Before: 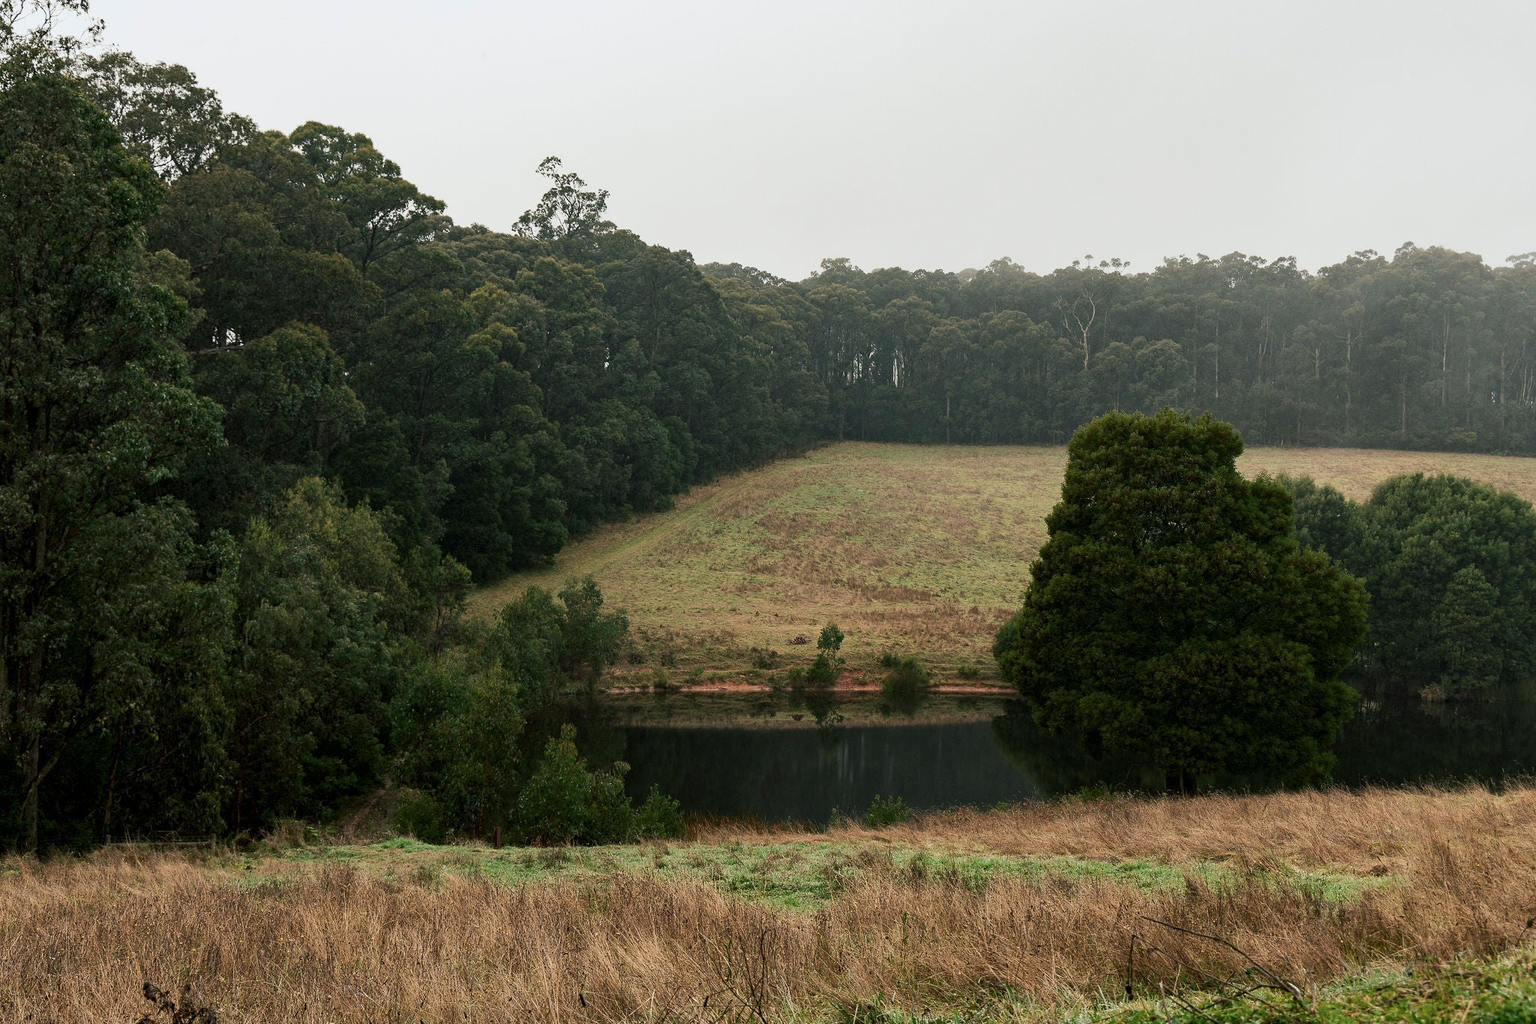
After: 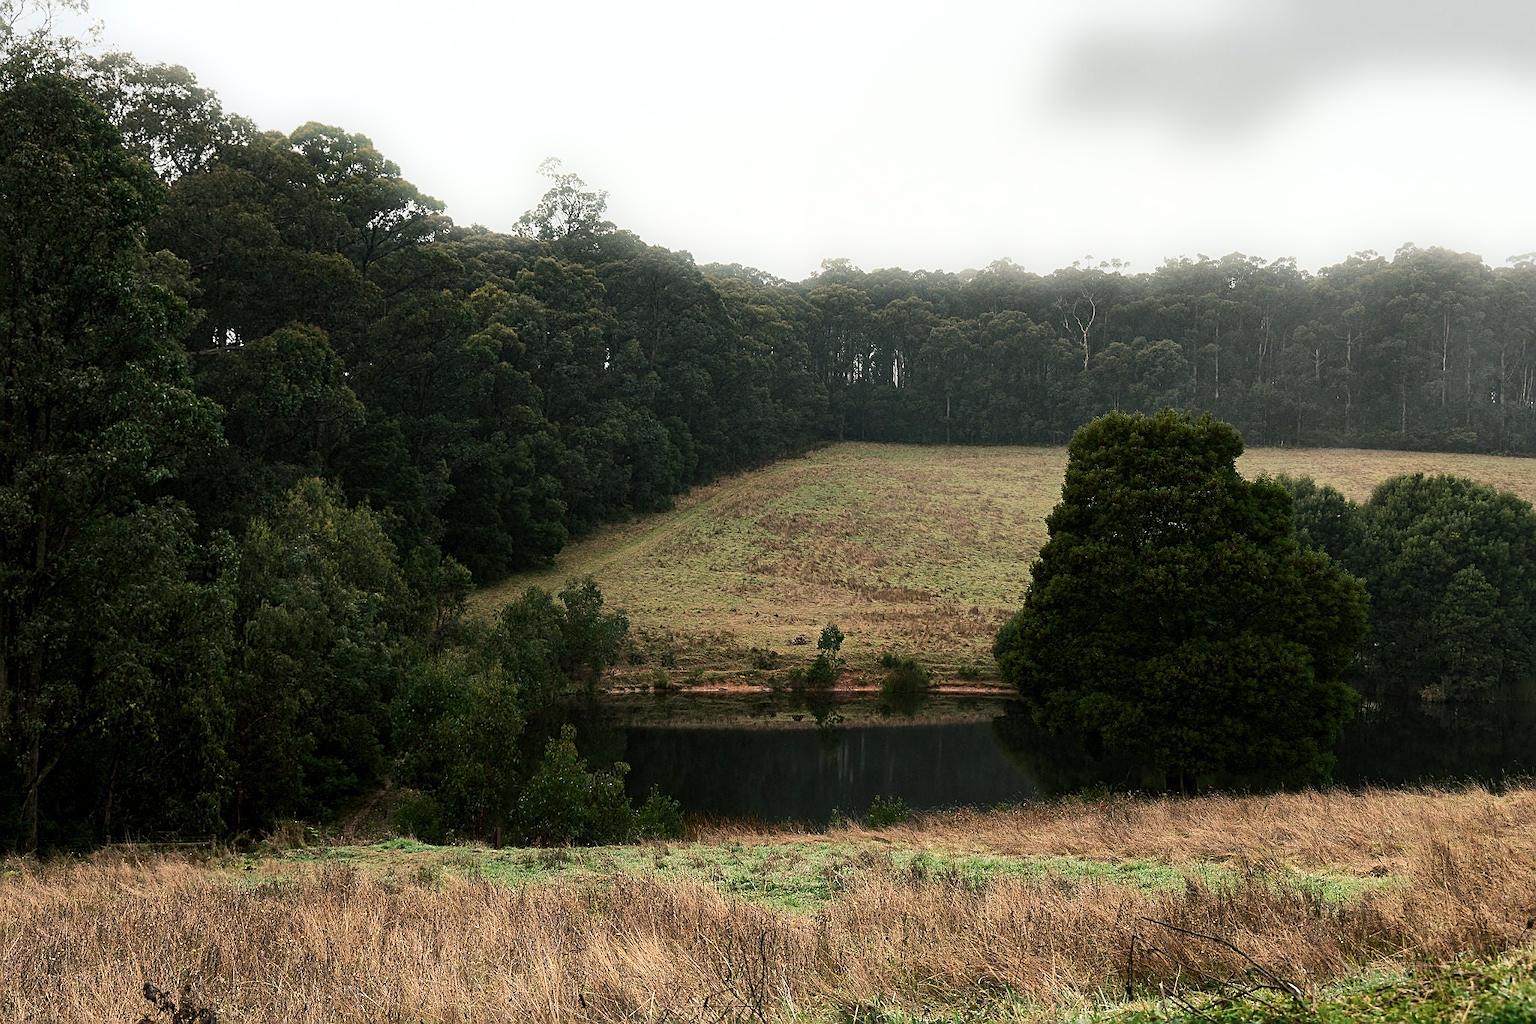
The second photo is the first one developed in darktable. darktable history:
sharpen: on, module defaults
tone equalizer: -8 EV -0.417 EV, -7 EV -0.389 EV, -6 EV -0.333 EV, -5 EV -0.222 EV, -3 EV 0.222 EV, -2 EV 0.333 EV, -1 EV 0.389 EV, +0 EV 0.417 EV, edges refinement/feathering 500, mask exposure compensation -1.57 EV, preserve details no
bloom: size 5%, threshold 95%, strength 15%
graduated density: on, module defaults
